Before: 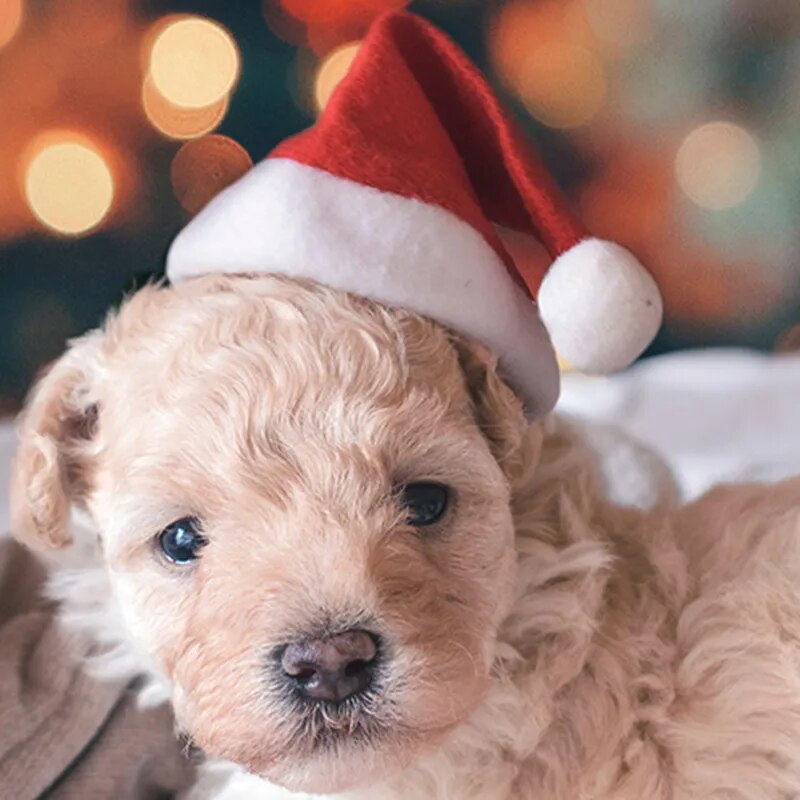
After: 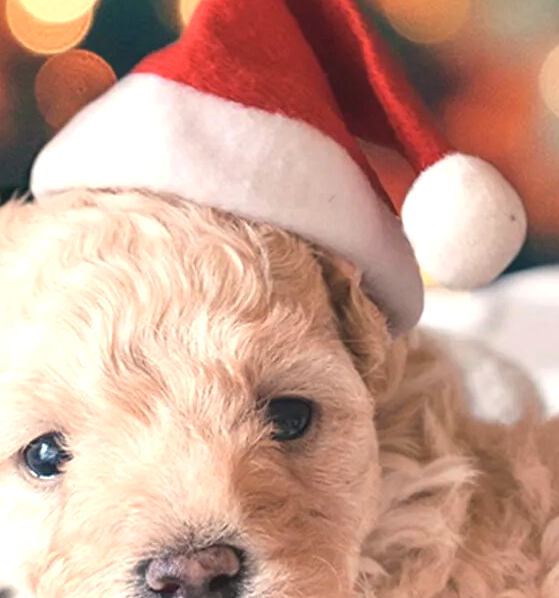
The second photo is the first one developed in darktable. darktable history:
crop and rotate: left 17.046%, top 10.659%, right 12.989%, bottom 14.553%
exposure: black level correction 0, exposure 0.5 EV, compensate highlight preservation false
white balance: red 1.045, blue 0.932
